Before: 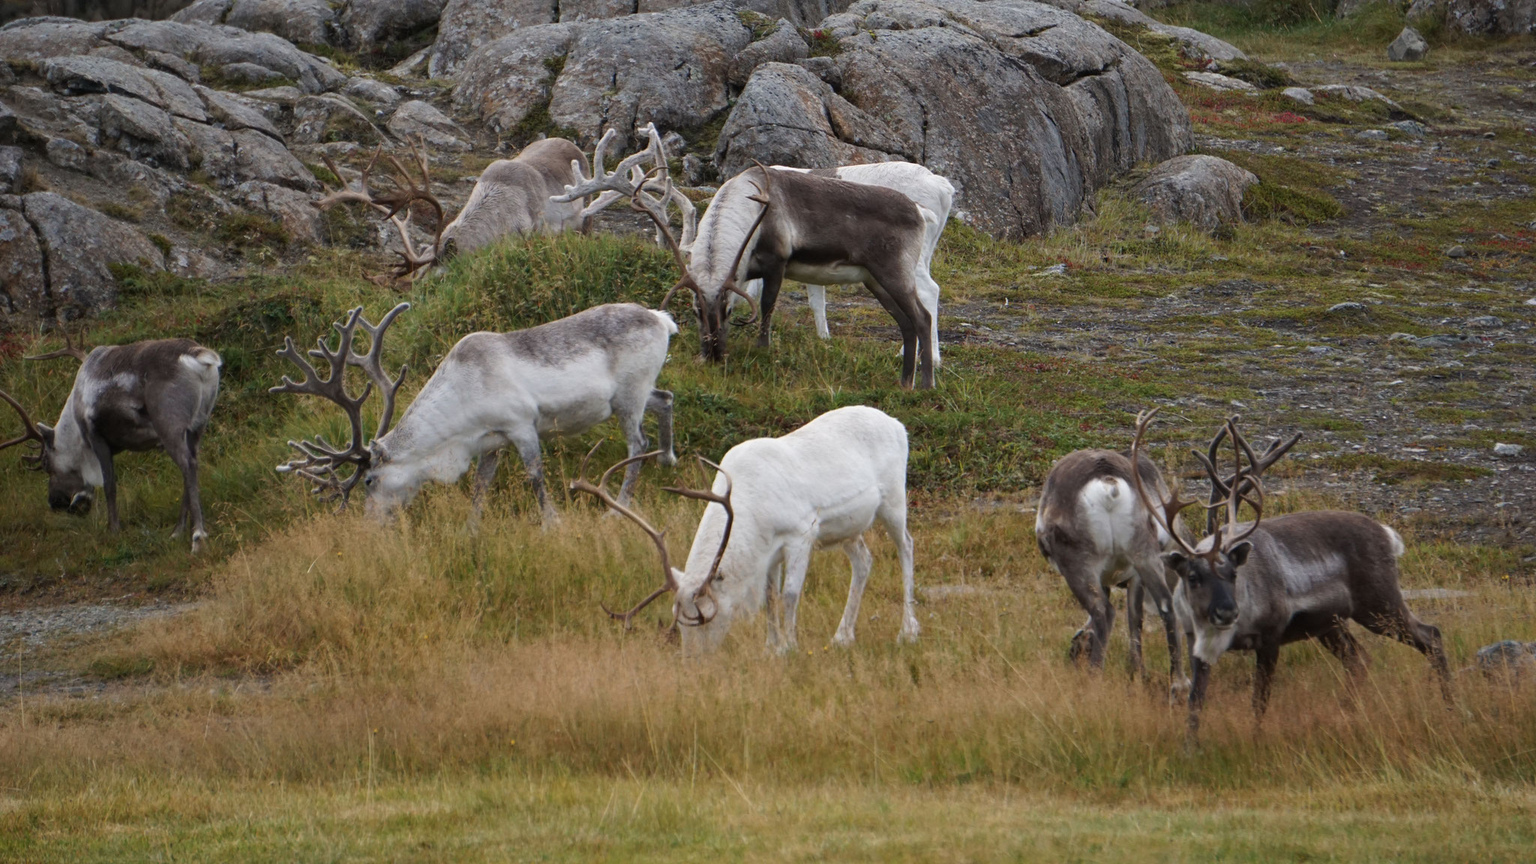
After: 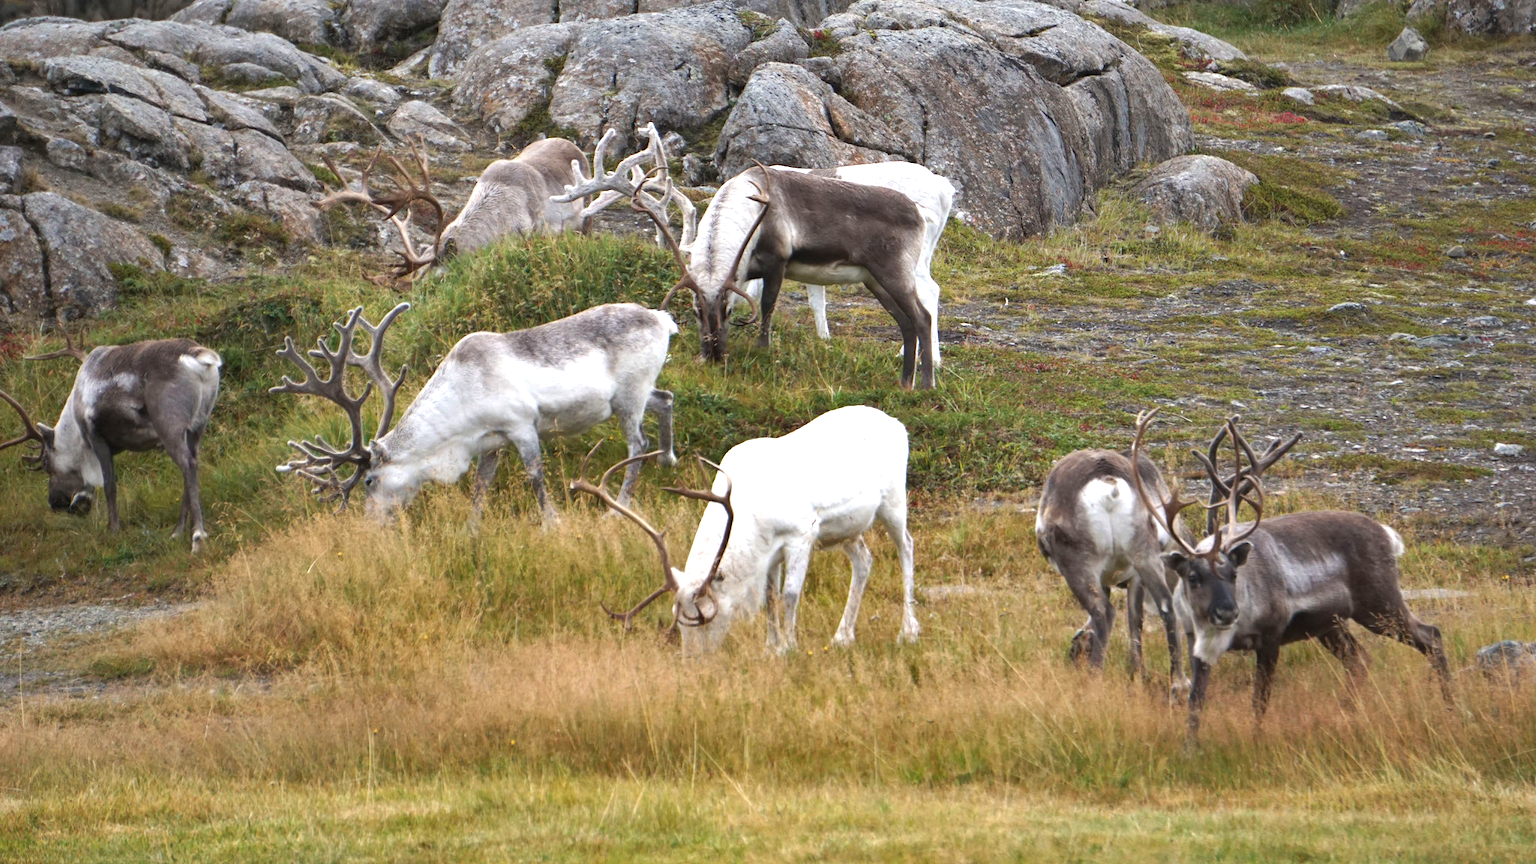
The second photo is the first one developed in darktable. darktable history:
shadows and highlights: shadows 43.69, white point adjustment -1.62, soften with gaussian
exposure: black level correction 0, exposure 1.103 EV, compensate exposure bias true, compensate highlight preservation false
